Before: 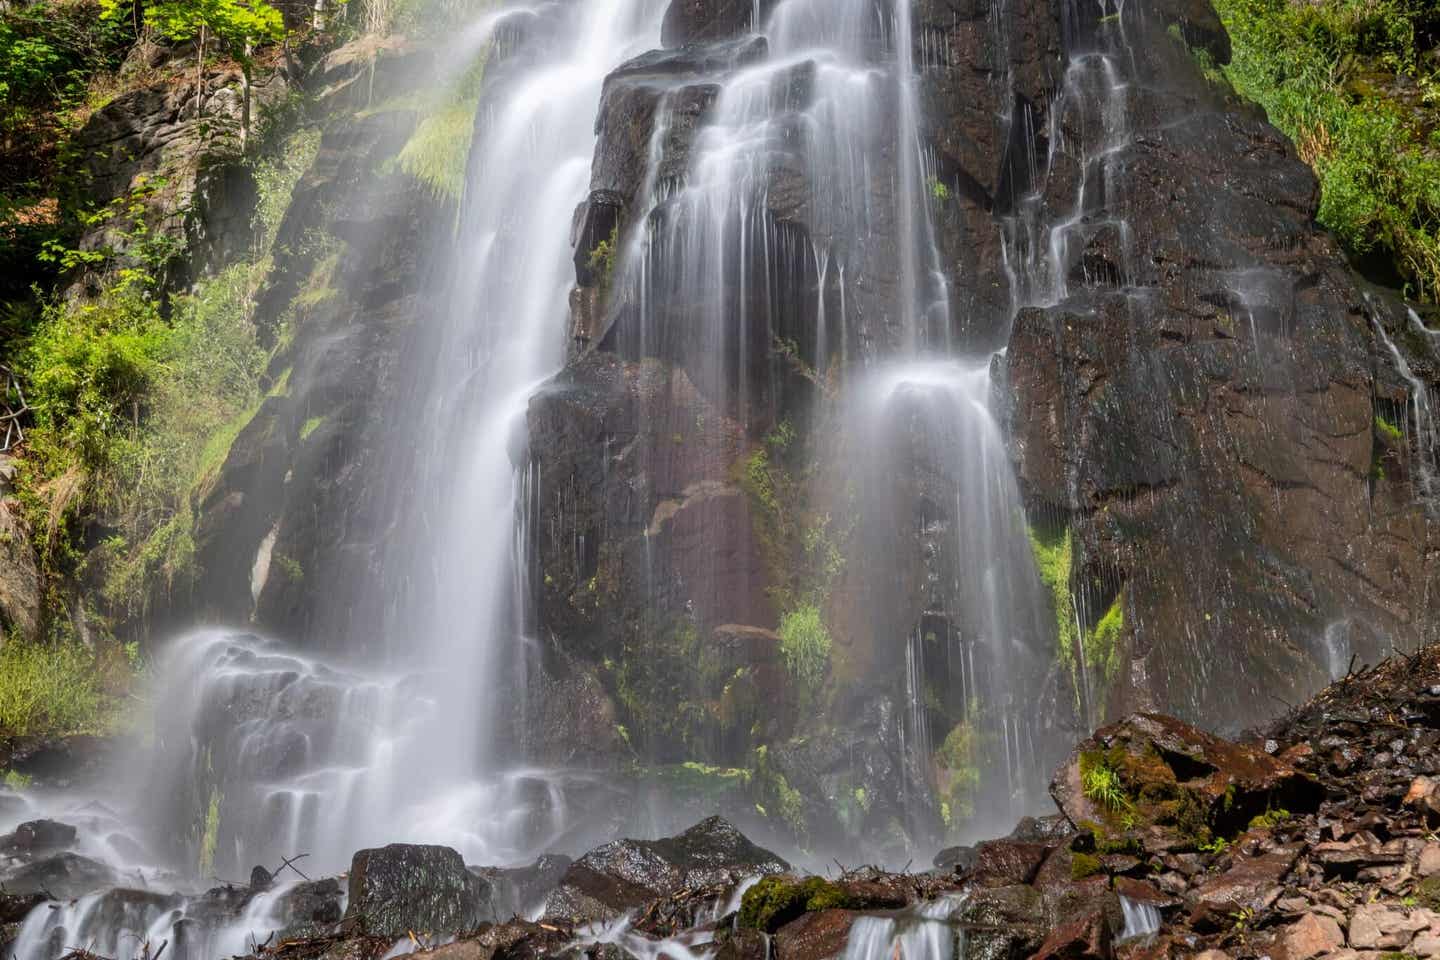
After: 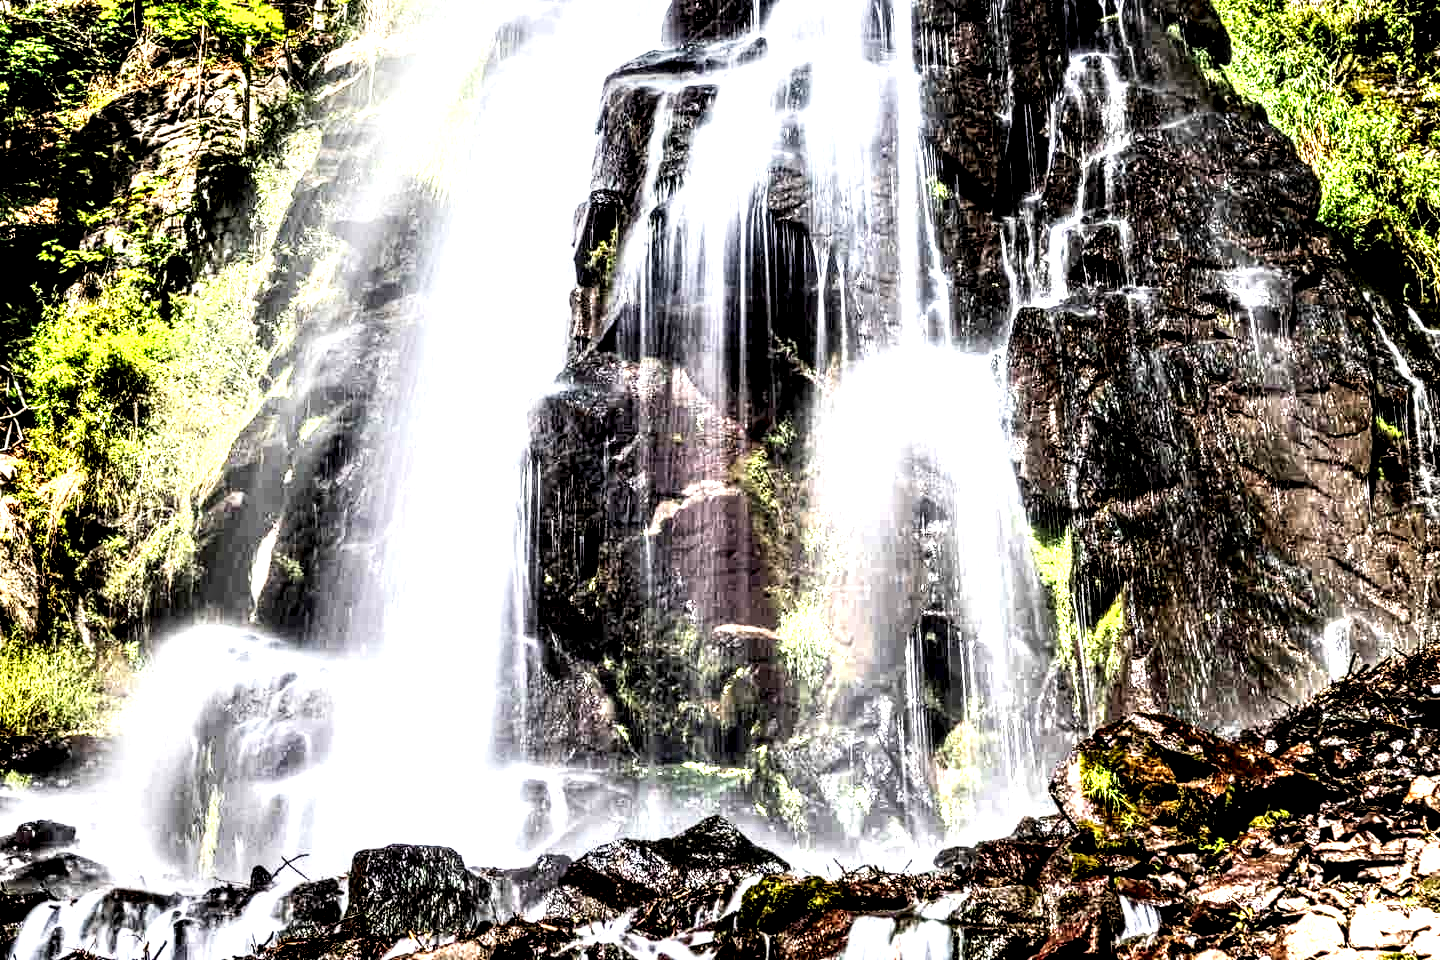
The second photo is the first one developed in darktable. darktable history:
tone curve: curves: ch0 [(0.016, 0.011) (0.21, 0.113) (0.515, 0.476) (0.78, 0.795) (1, 0.981)], preserve colors none
local contrast: highlights 114%, shadows 42%, detail 291%
base curve: curves: ch0 [(0, 0) (0.007, 0.004) (0.027, 0.03) (0.046, 0.07) (0.207, 0.54) (0.442, 0.872) (0.673, 0.972) (1, 1)]
